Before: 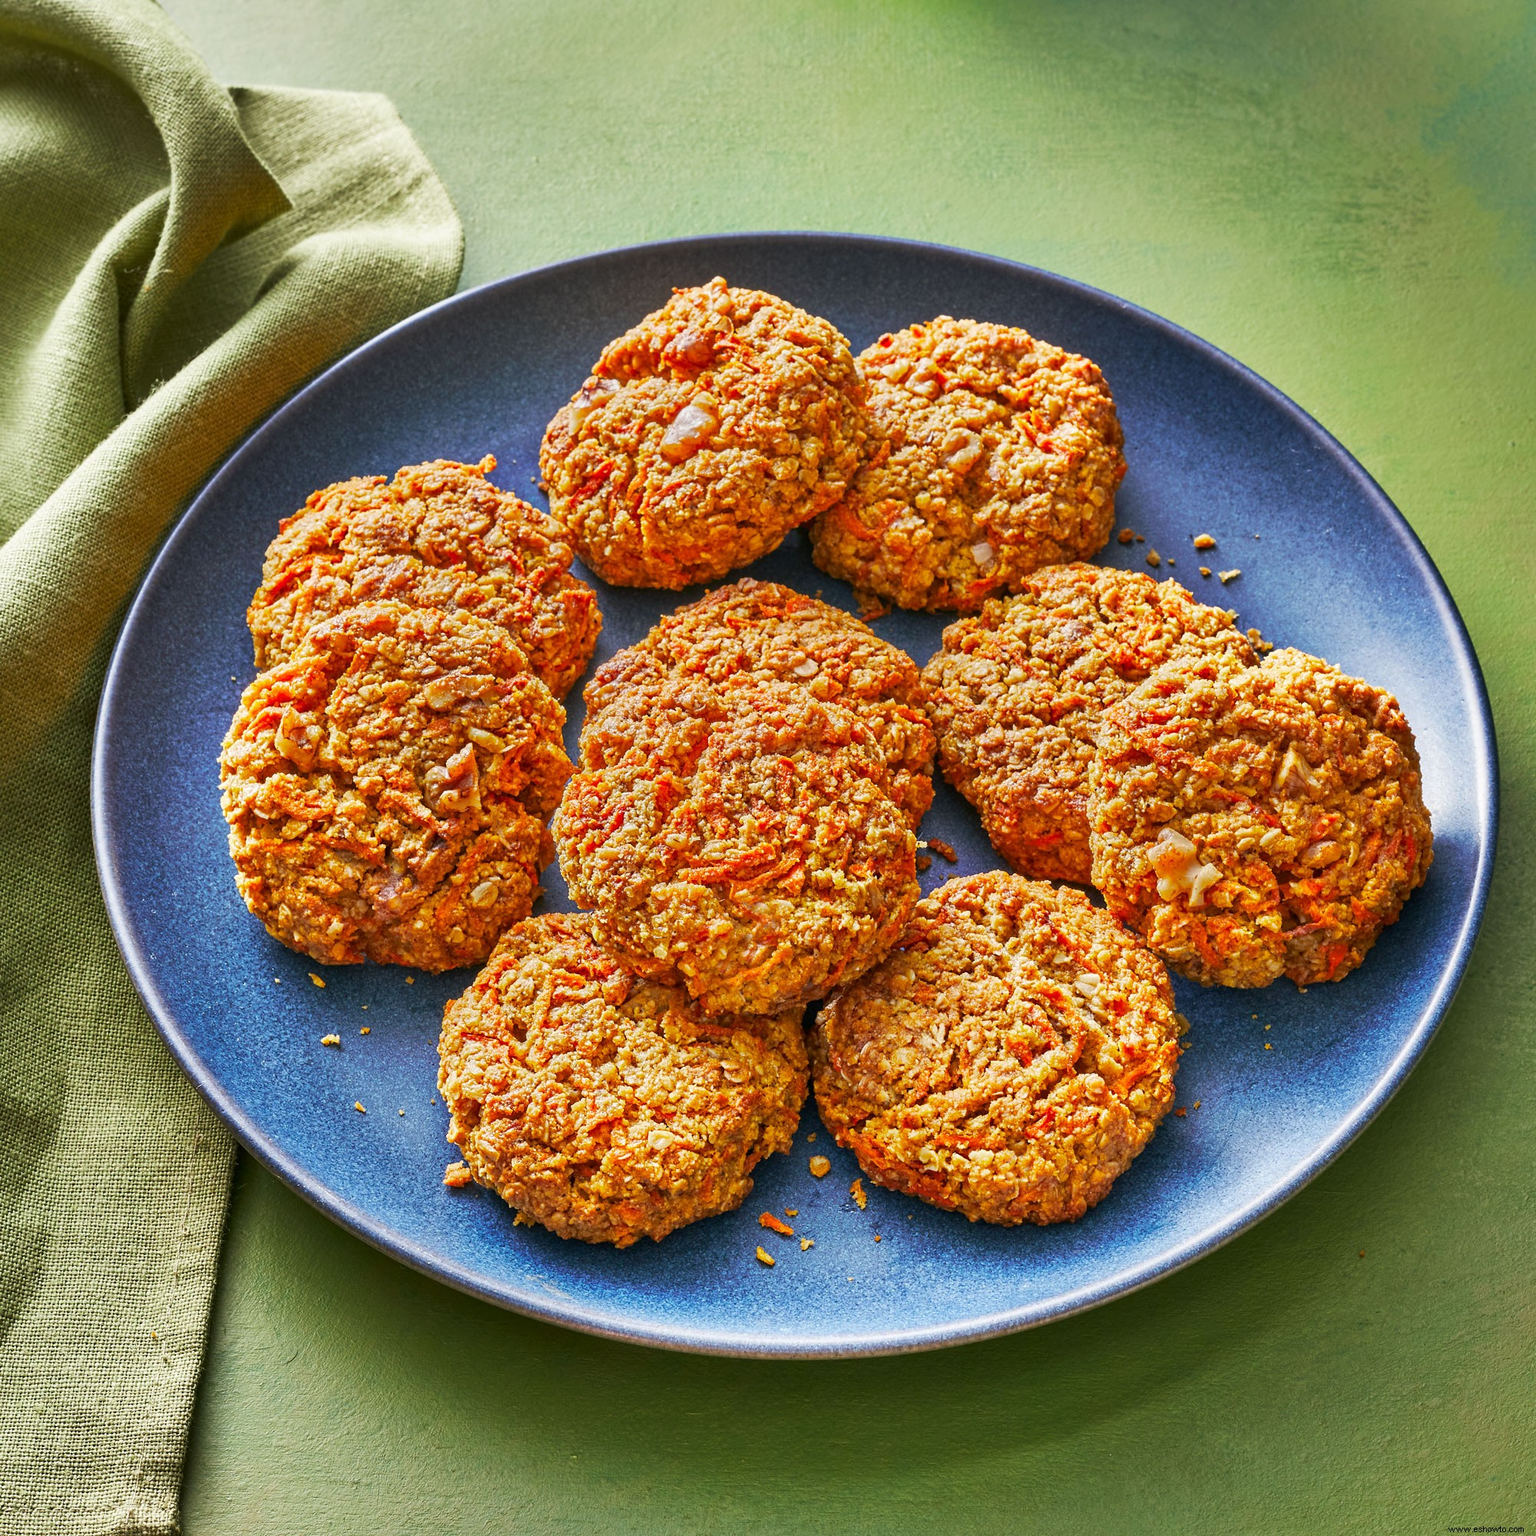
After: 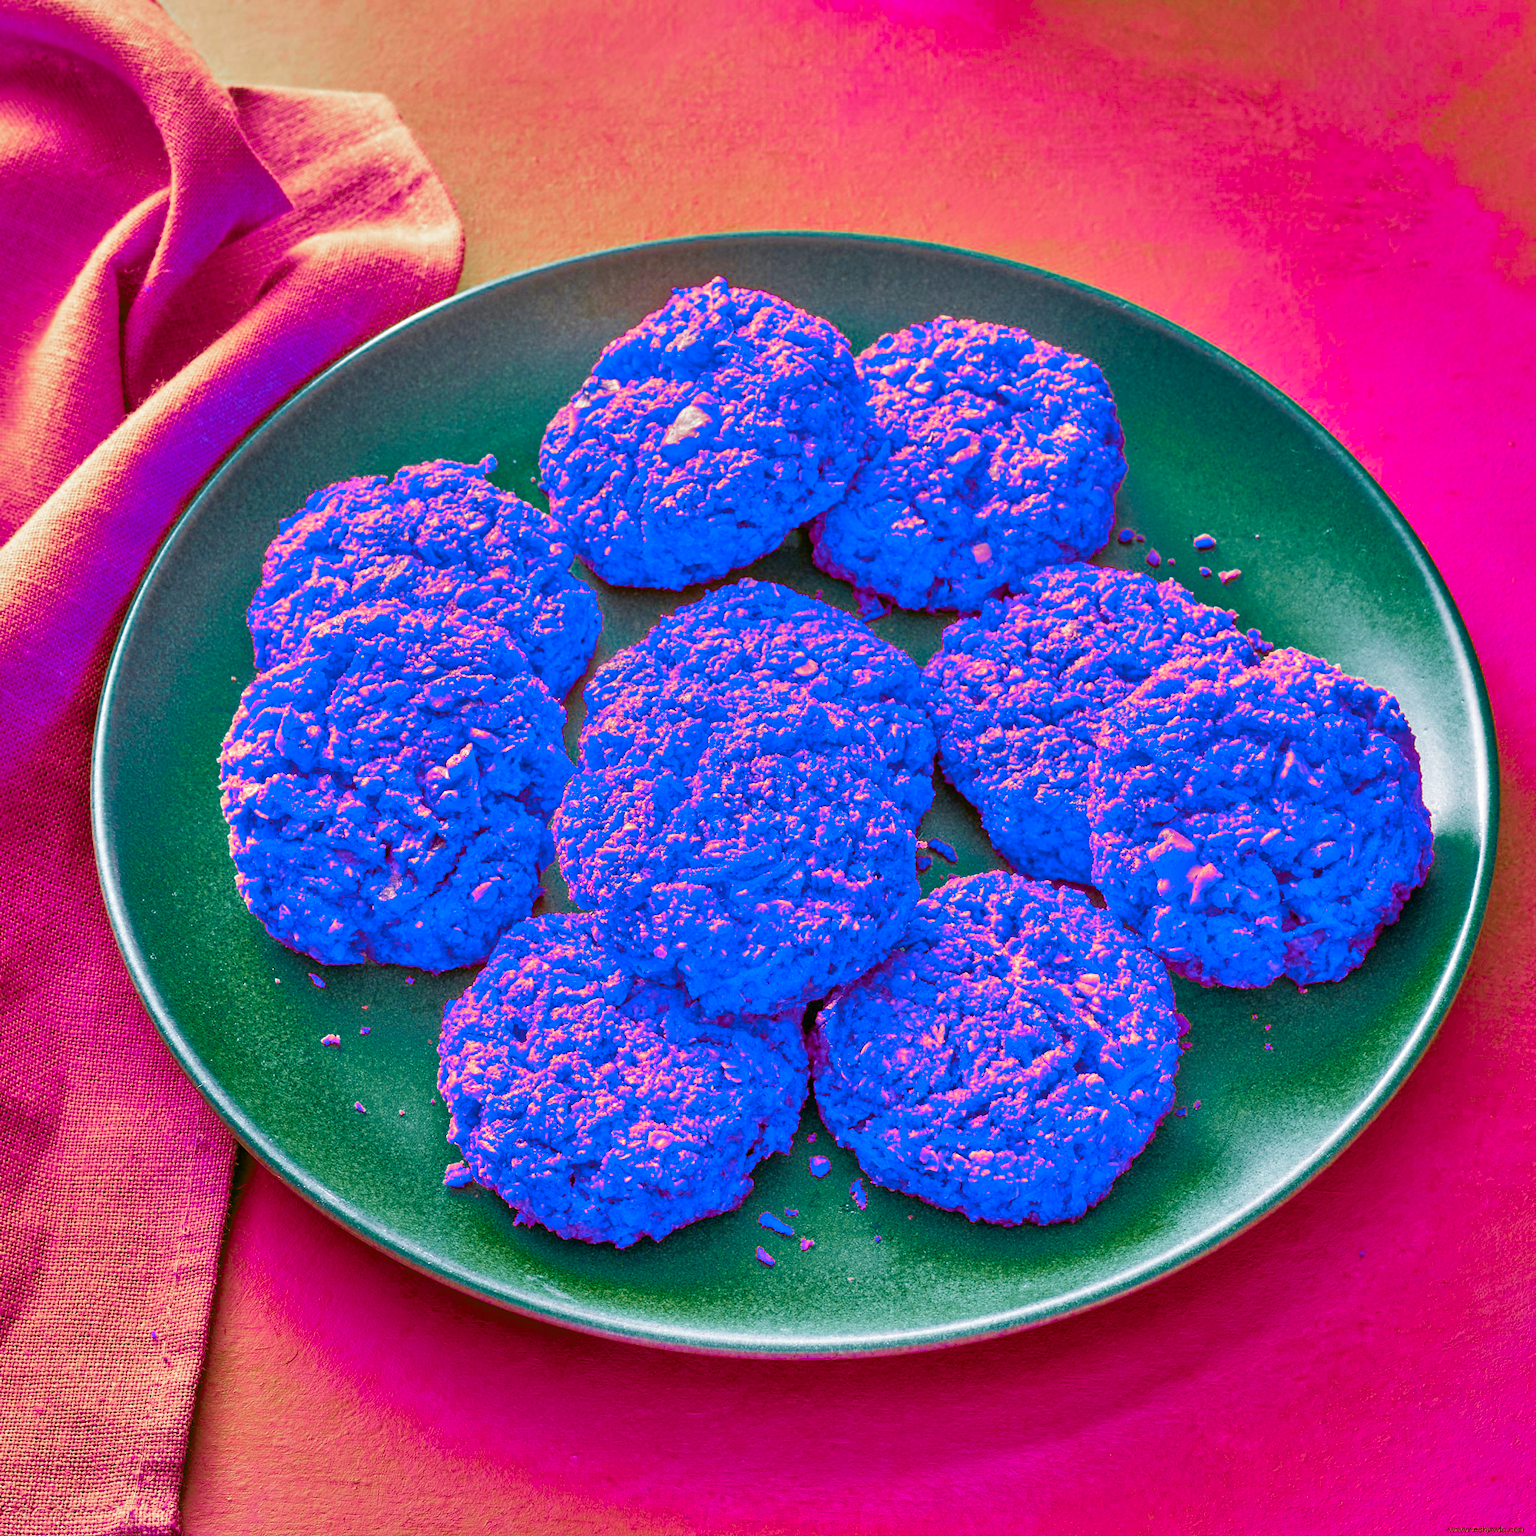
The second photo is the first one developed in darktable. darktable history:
sharpen: radius 2.883, amount 0.868, threshold 47.523
tone equalizer: -7 EV 0.15 EV, -6 EV 0.6 EV, -5 EV 1.15 EV, -4 EV 1.33 EV, -3 EV 1.15 EV, -2 EV 0.6 EV, -1 EV 0.15 EV, mask exposure compensation -0.5 EV
color zones: curves: ch0 [(0.826, 0.353)]; ch1 [(0.242, 0.647) (0.889, 0.342)]; ch2 [(0.246, 0.089) (0.969, 0.068)]
velvia: on, module defaults
color balance rgb: linear chroma grading › global chroma 15%, perceptual saturation grading › global saturation 30%
